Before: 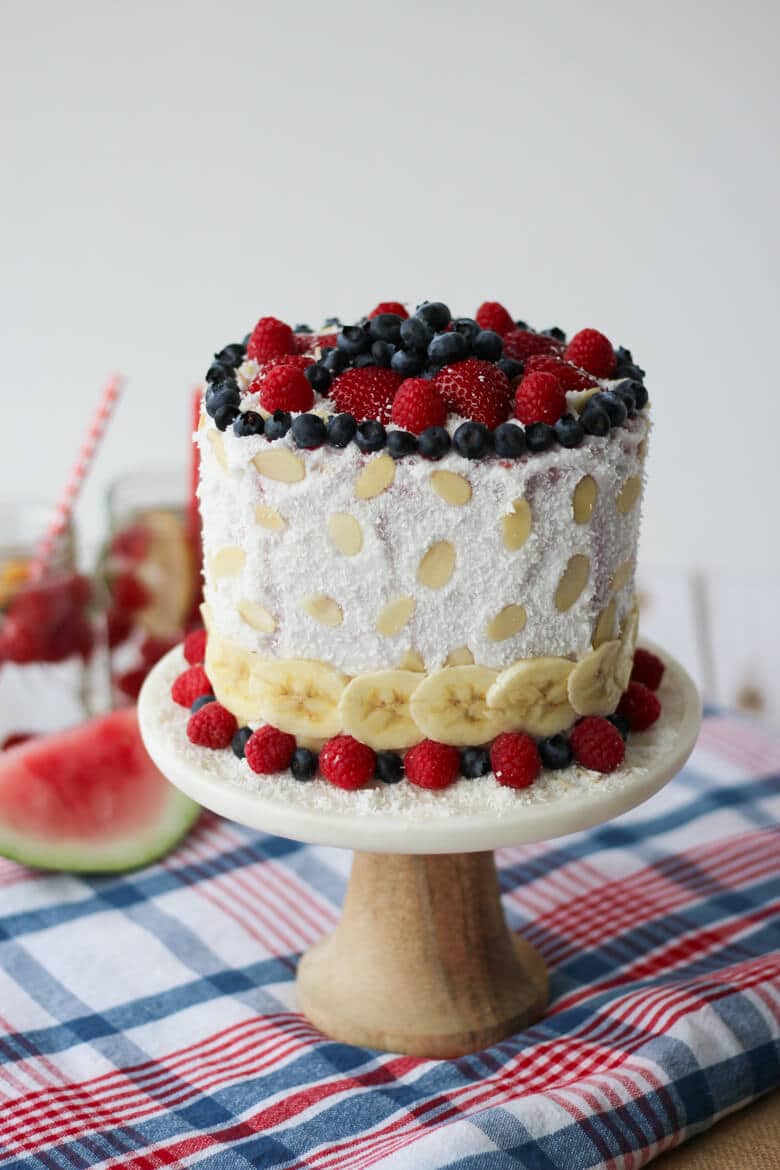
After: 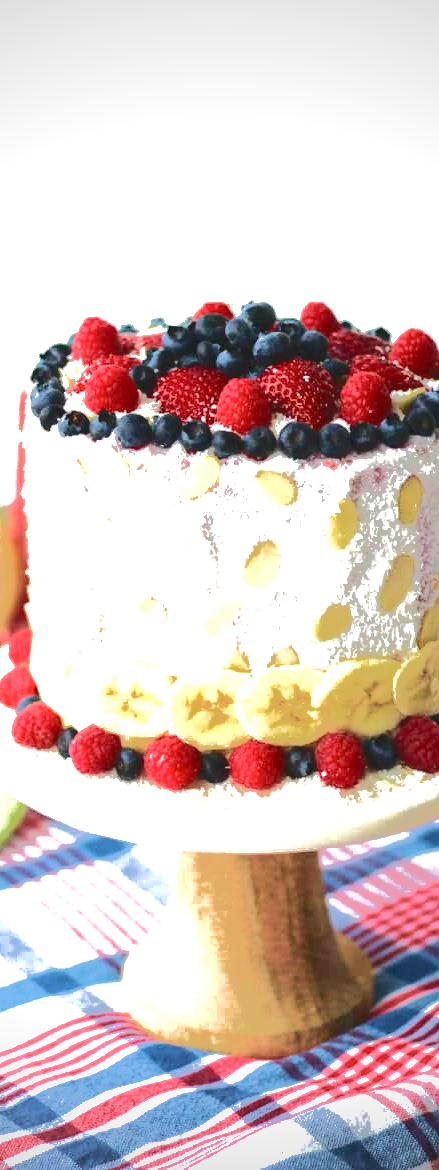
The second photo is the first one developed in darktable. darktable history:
velvia: strength 55.62%
crop and rotate: left 22.528%, right 21.121%
exposure: exposure 1.215 EV, compensate highlight preservation false
tone curve: curves: ch0 [(0, 0) (0.003, 0.118) (0.011, 0.118) (0.025, 0.122) (0.044, 0.131) (0.069, 0.142) (0.1, 0.155) (0.136, 0.168) (0.177, 0.183) (0.224, 0.216) (0.277, 0.265) (0.335, 0.337) (0.399, 0.415) (0.468, 0.506) (0.543, 0.586) (0.623, 0.665) (0.709, 0.716) (0.801, 0.737) (0.898, 0.744) (1, 1)], color space Lab, independent channels
vignetting: on, module defaults
